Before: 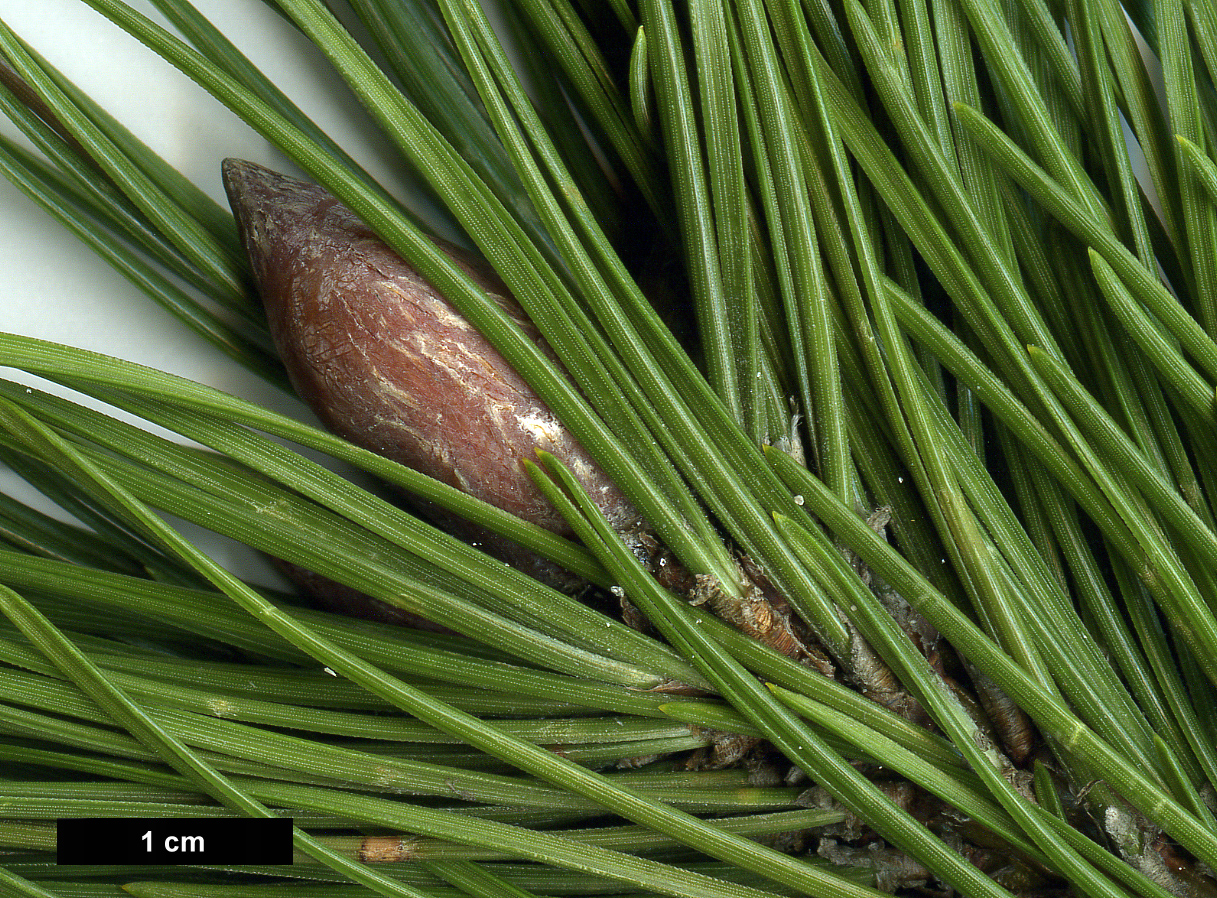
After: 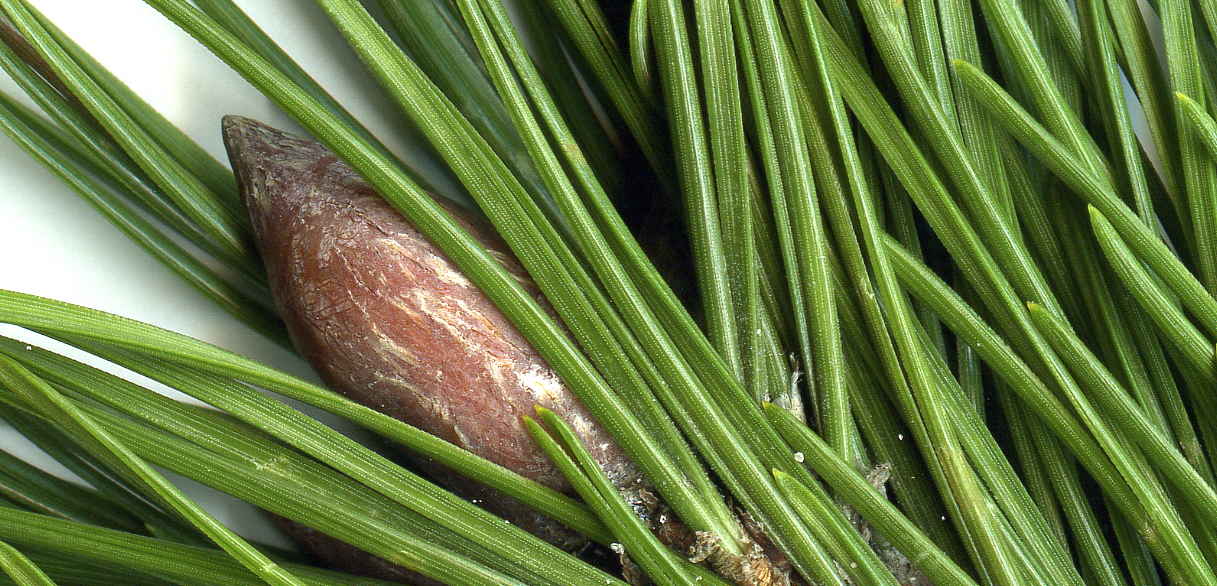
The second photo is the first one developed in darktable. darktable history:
exposure: black level correction 0, exposure 0.592 EV, compensate exposure bias true, compensate highlight preservation false
crop and rotate: top 4.791%, bottom 29.916%
